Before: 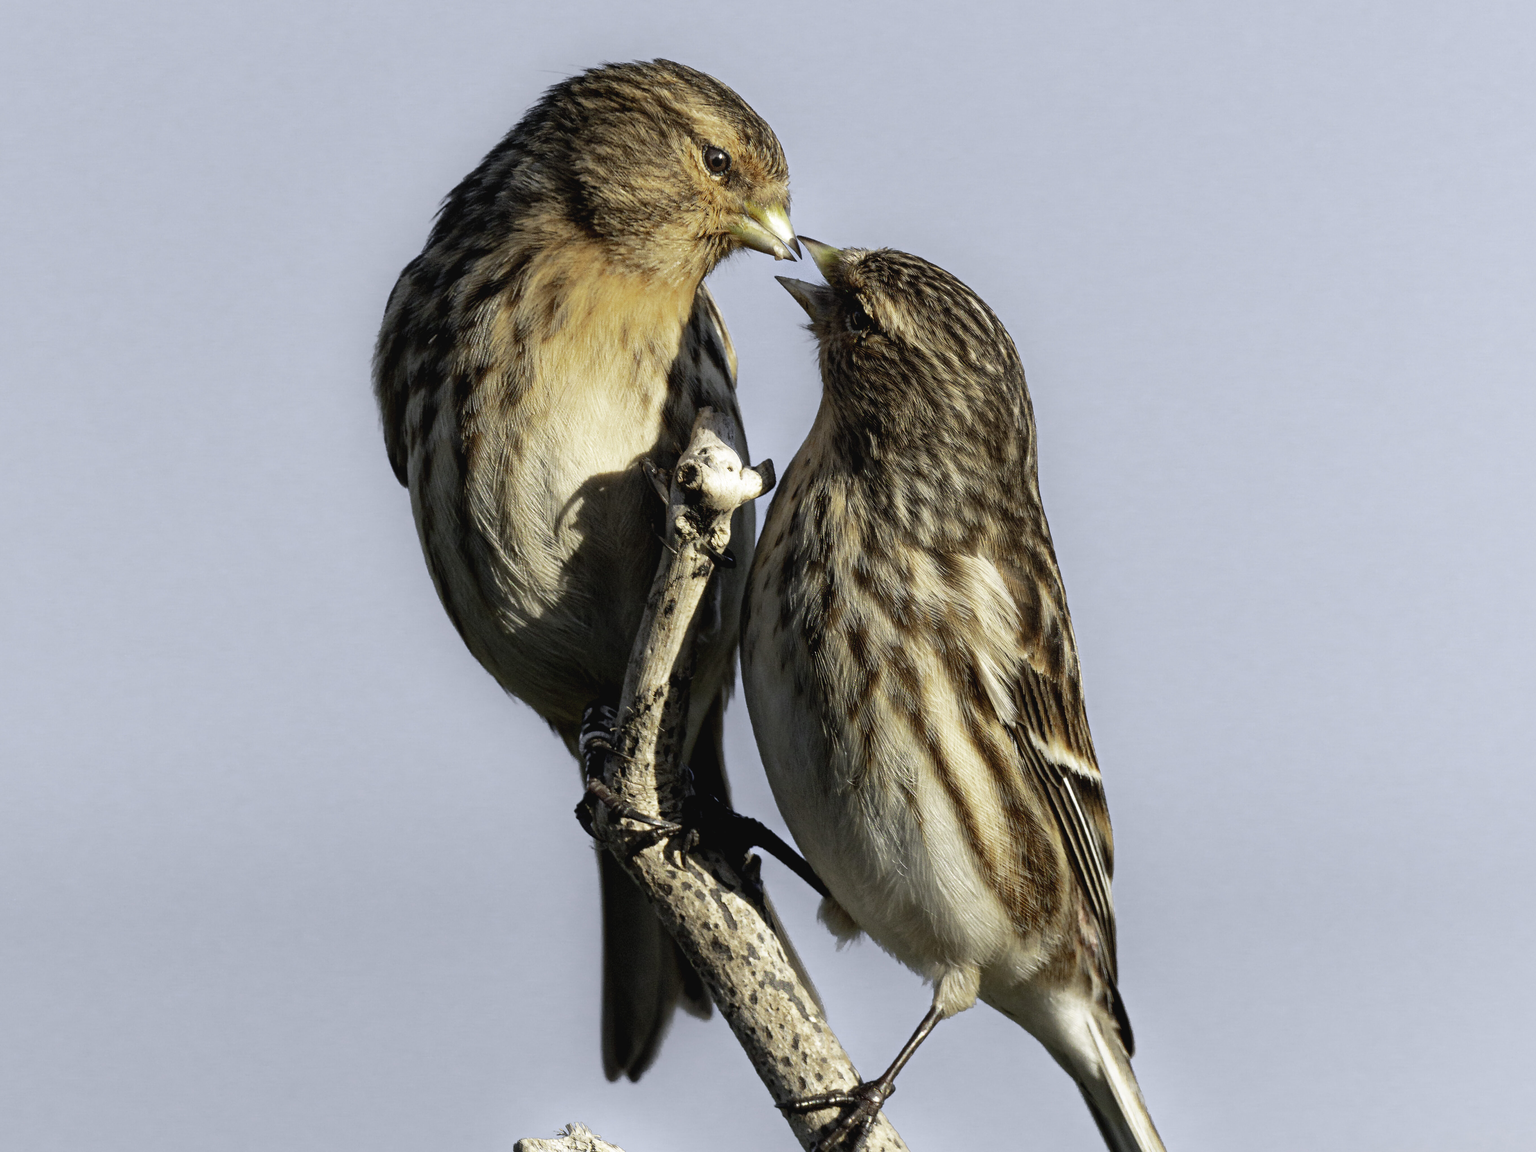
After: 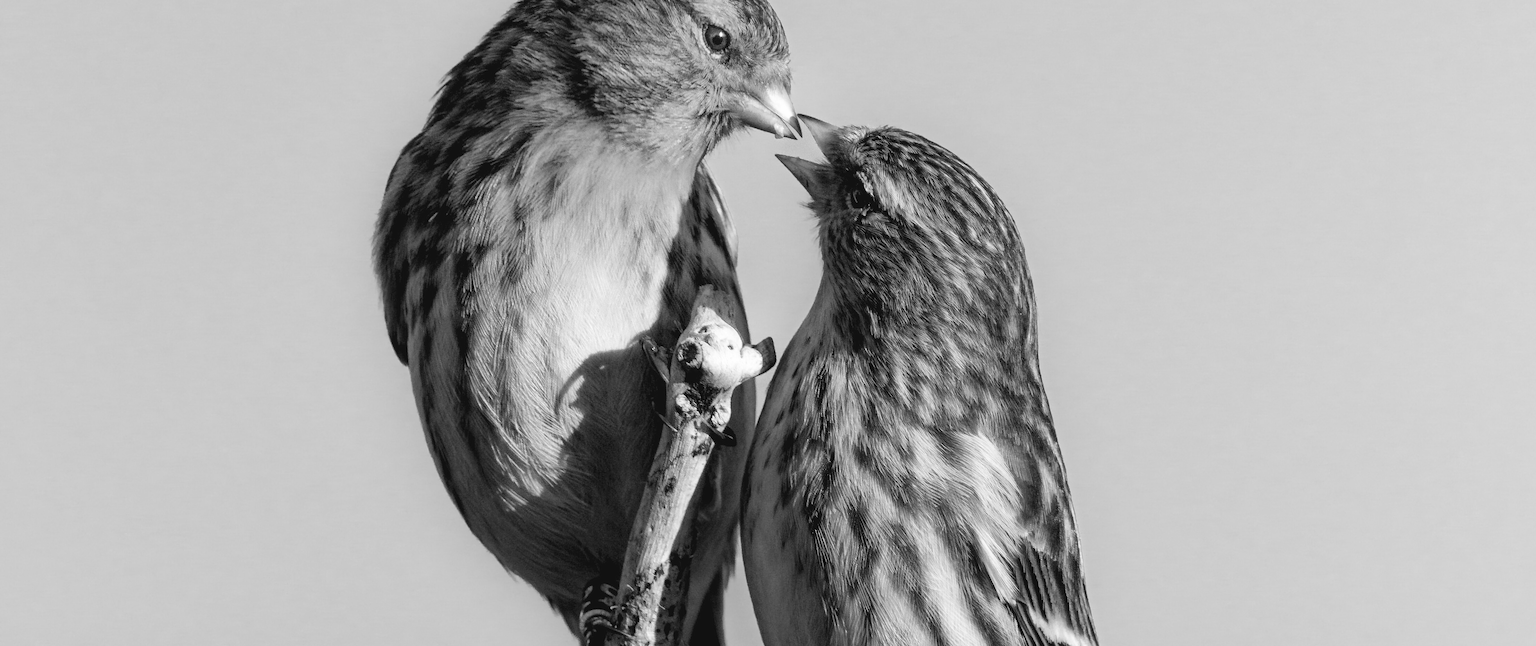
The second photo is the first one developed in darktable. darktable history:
crop and rotate: top 10.605%, bottom 33.274%
color balance: mode lift, gamma, gain (sRGB), lift [1, 1, 1.022, 1.026]
monochrome: a -4.13, b 5.16, size 1
